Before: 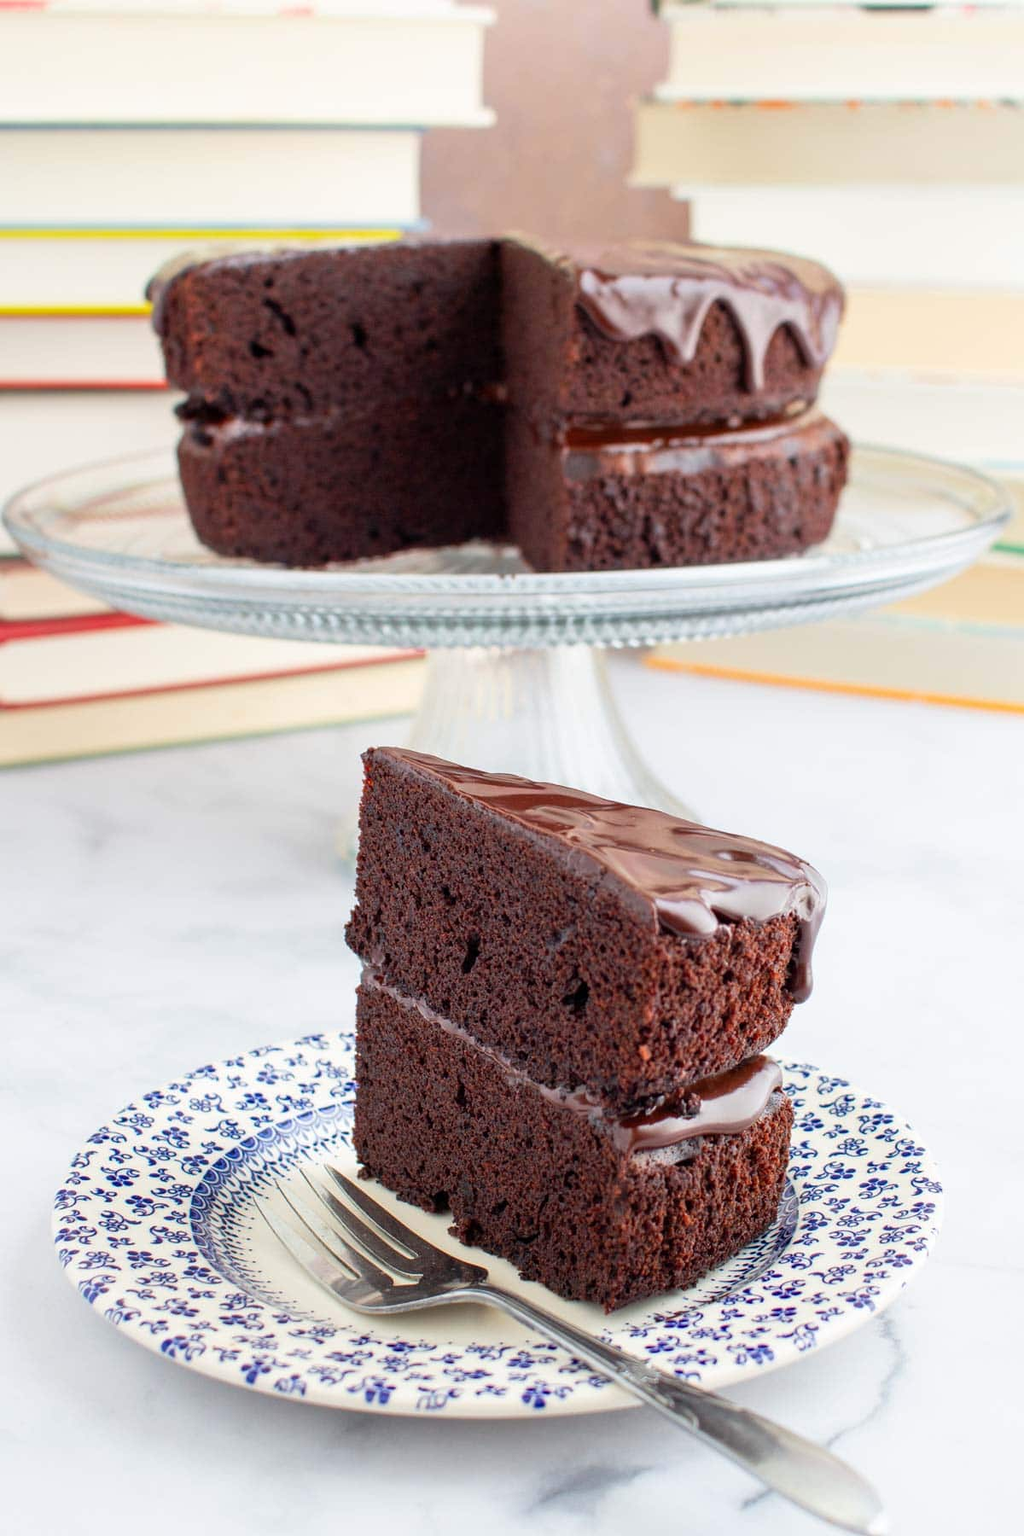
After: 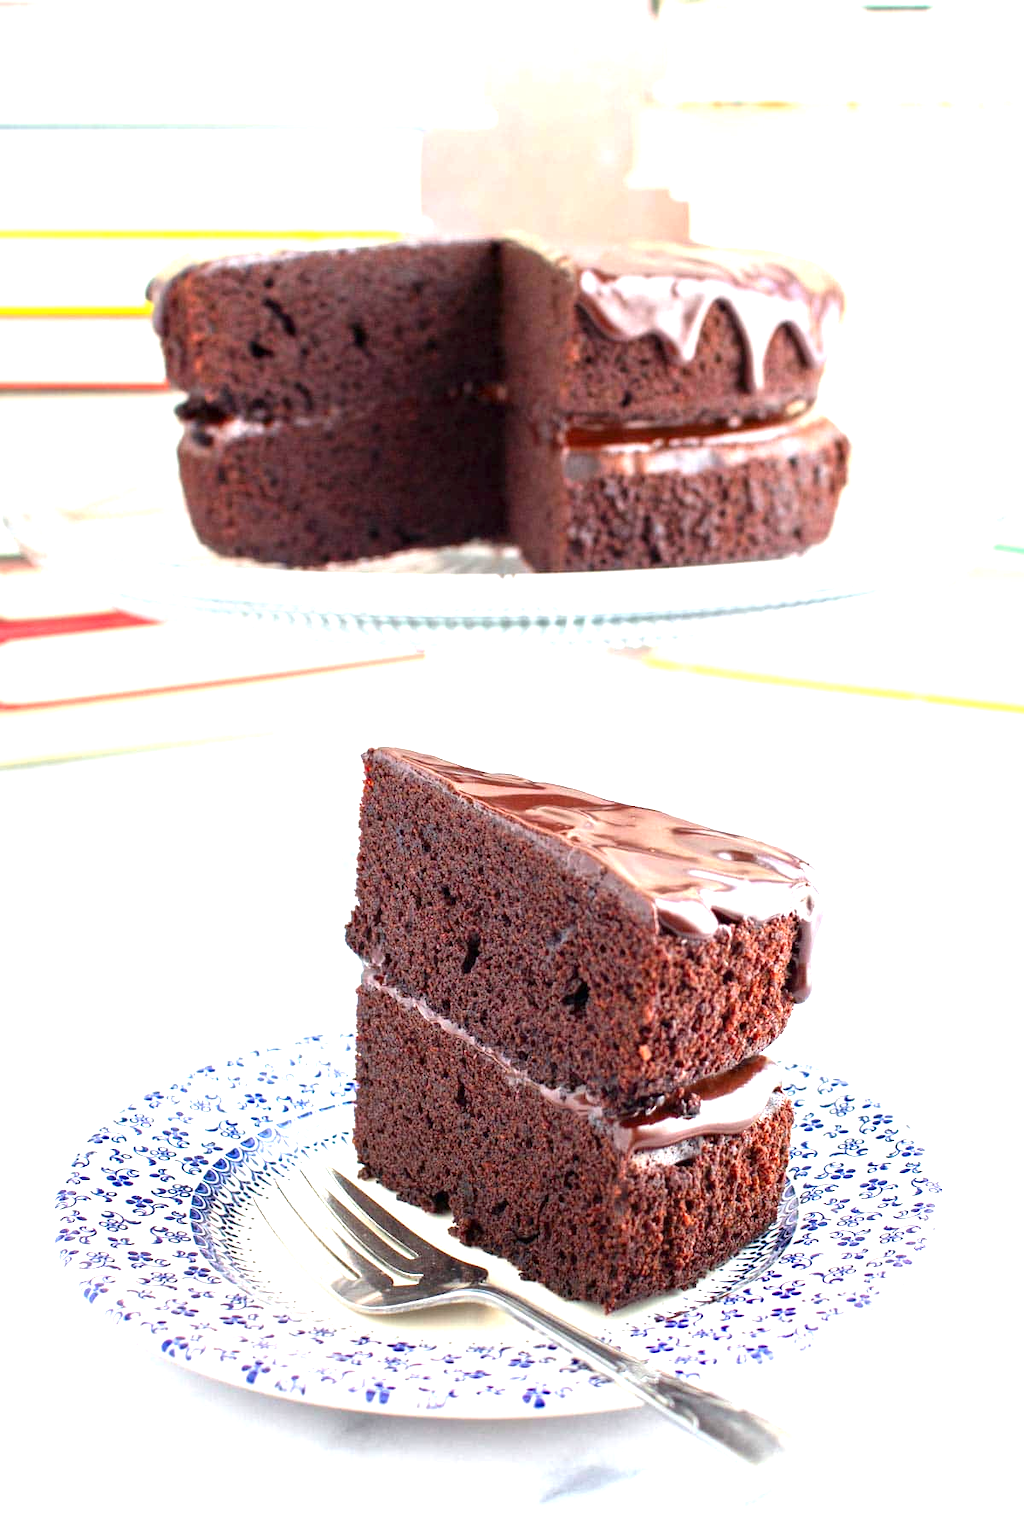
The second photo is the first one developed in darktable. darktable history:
contrast brightness saturation: contrast 0.03, brightness -0.04
exposure: black level correction 0, exposure 1.2 EV, compensate highlight preservation false
